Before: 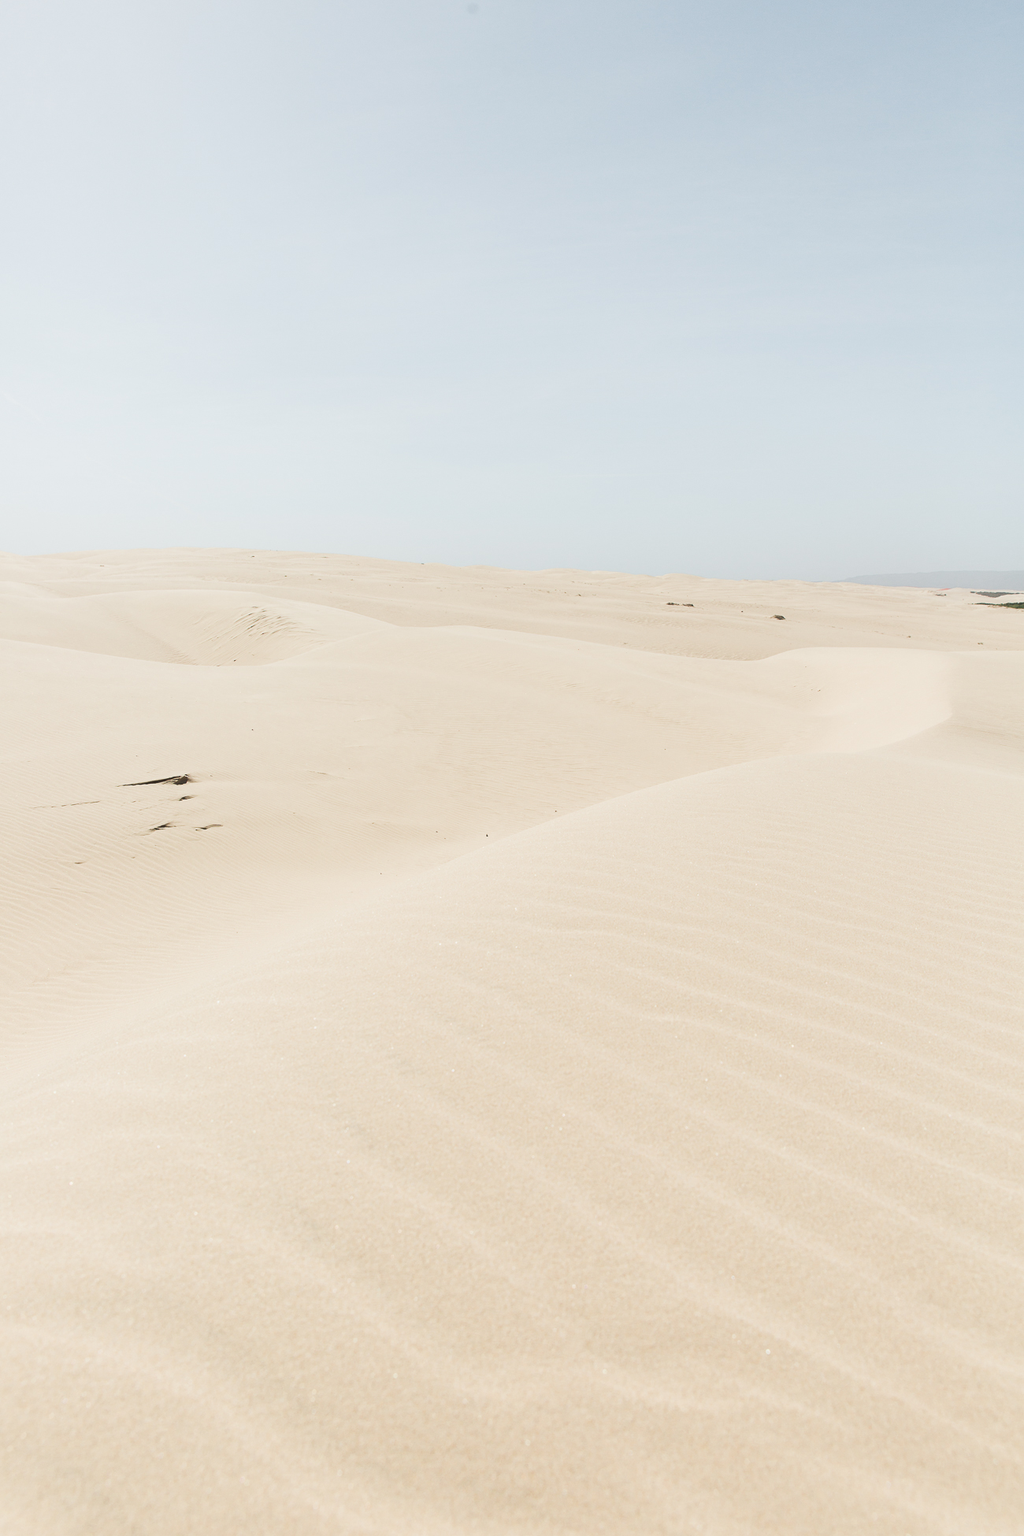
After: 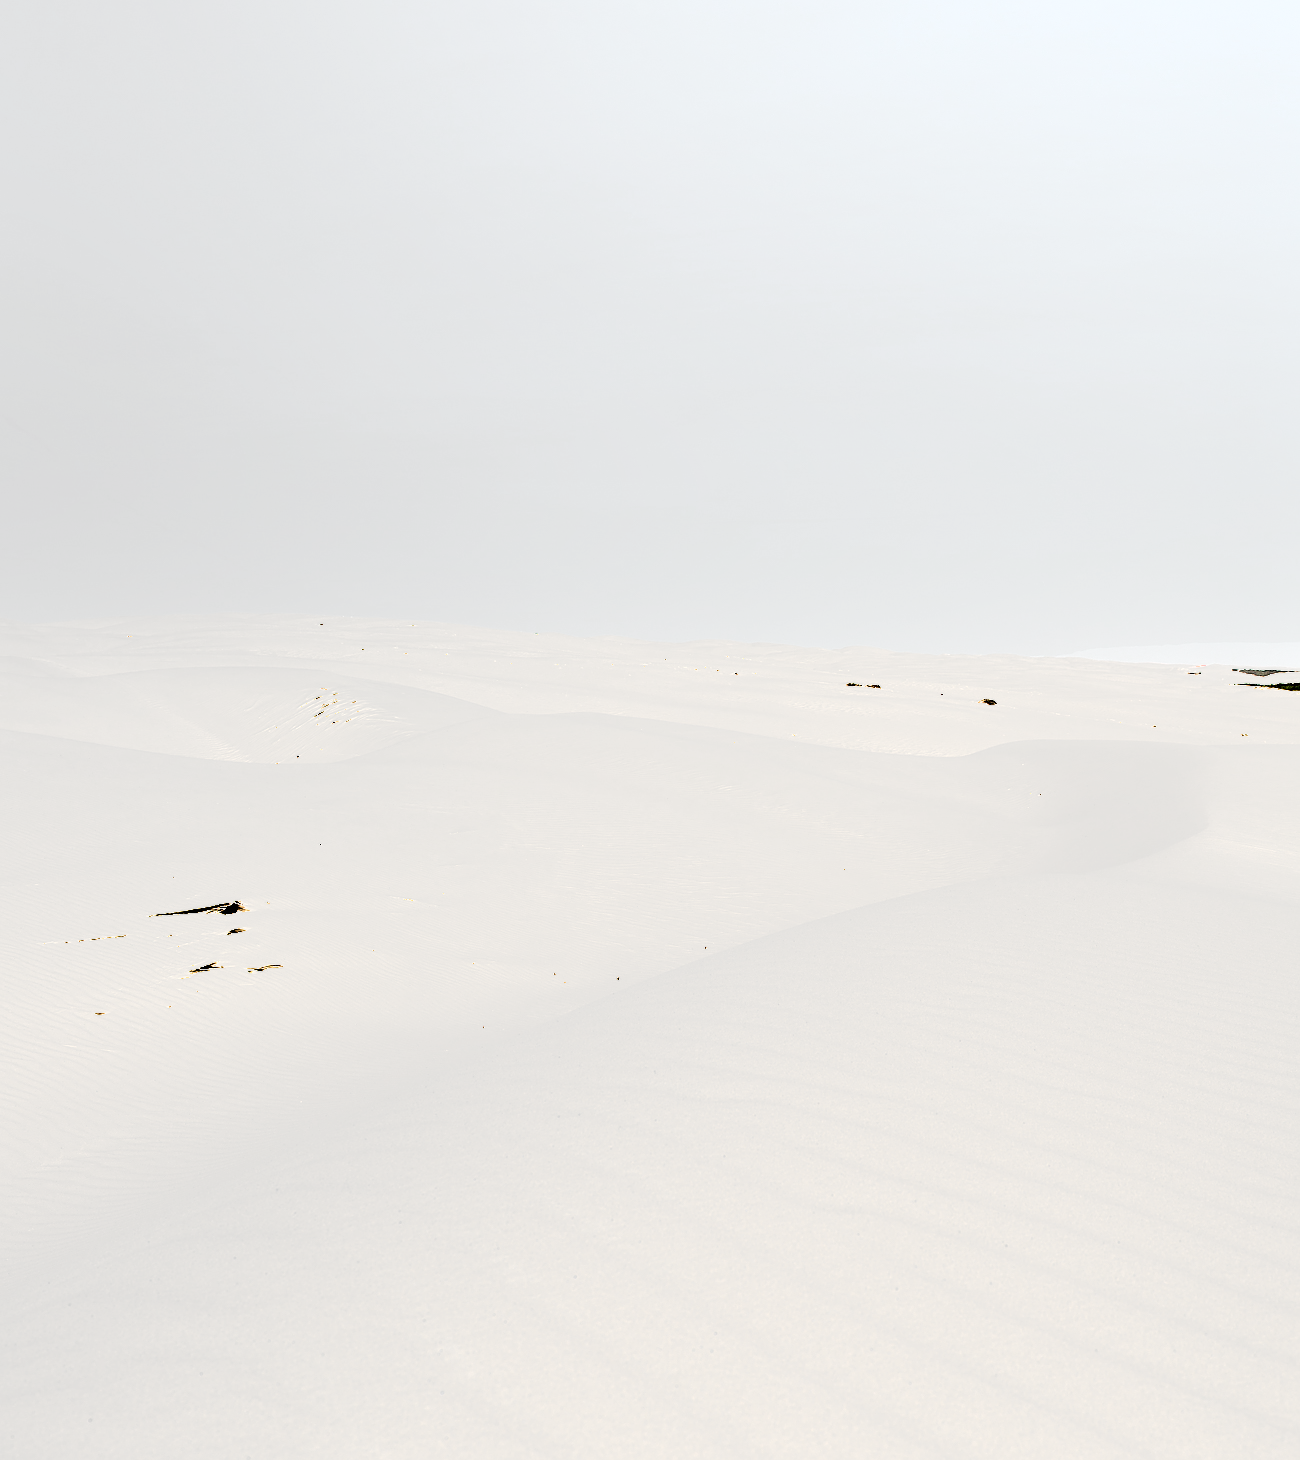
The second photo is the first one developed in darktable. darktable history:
crop: top 4.226%, bottom 20.881%
sharpen: radius 0.977, amount 0.604
color correction: highlights b* -0.049, saturation 0.984
shadows and highlights: shadows 43.44, white point adjustment -1.59, soften with gaussian
exposure: black level correction 0, exposure 1.2 EV, compensate exposure bias true, compensate highlight preservation false
